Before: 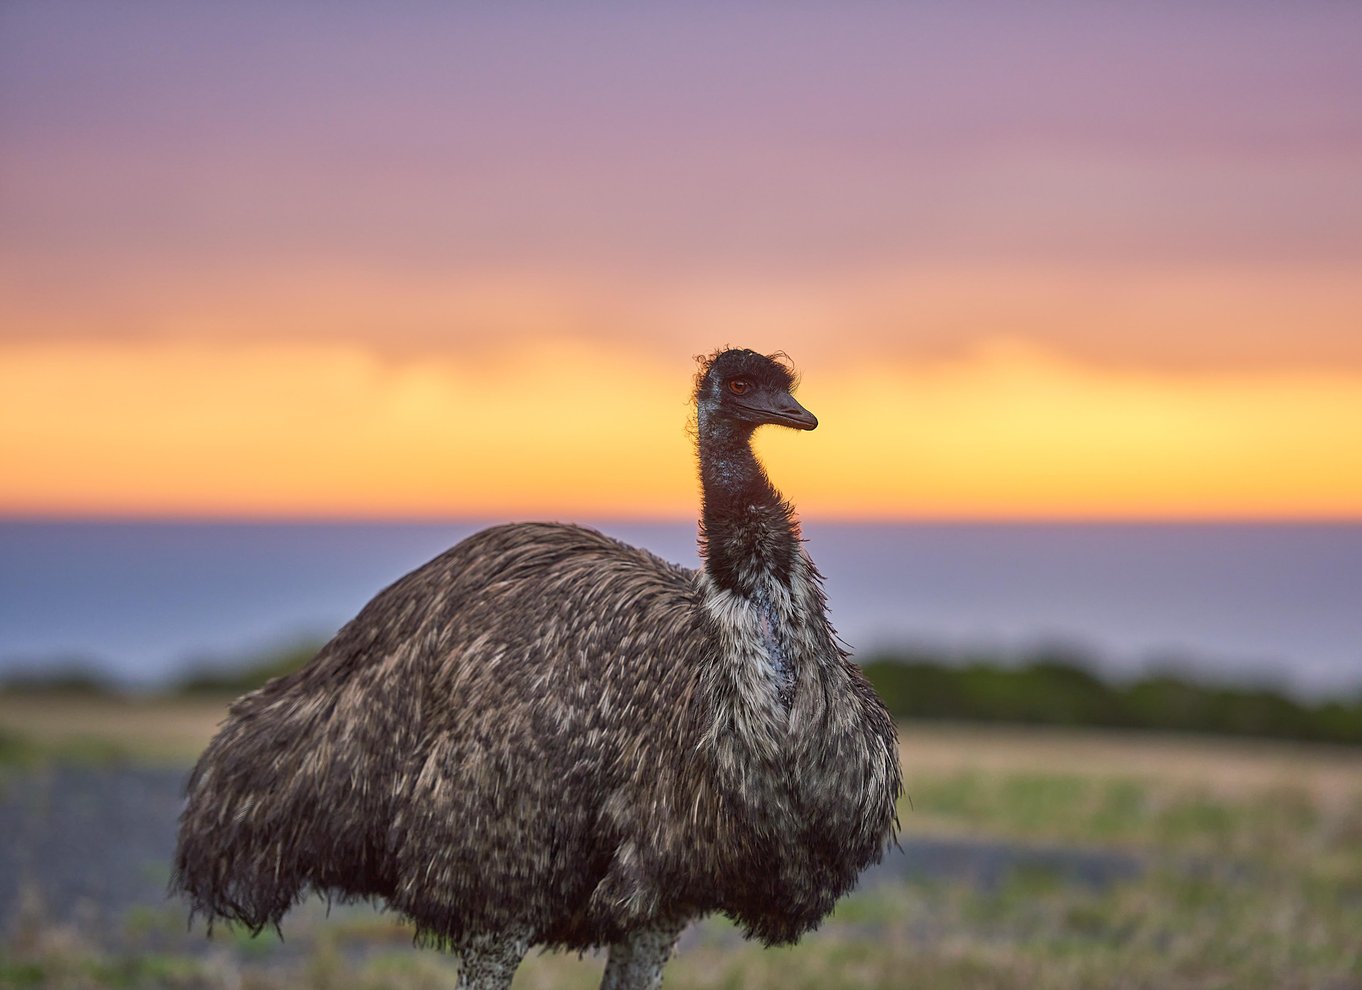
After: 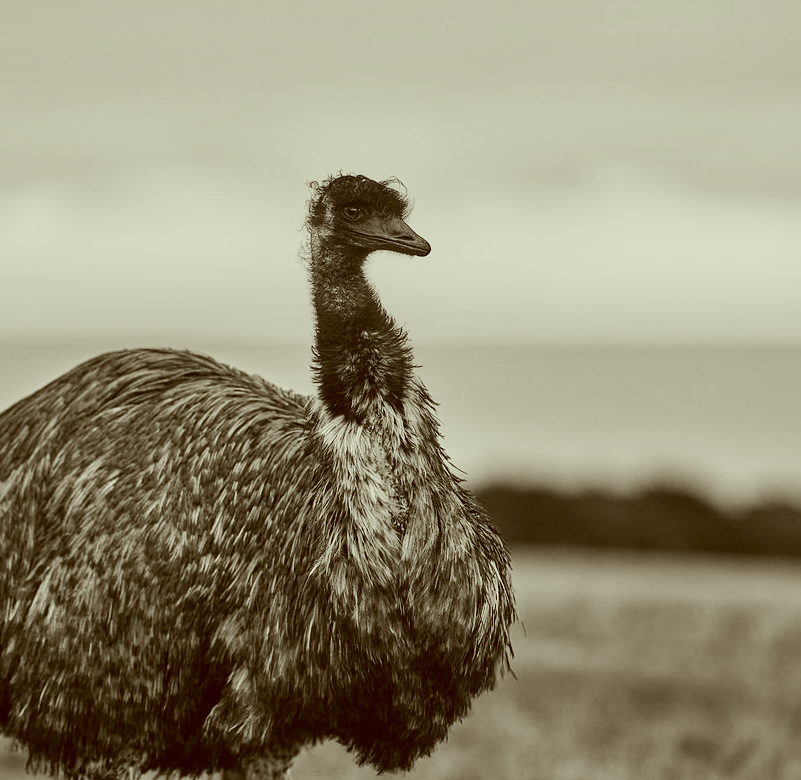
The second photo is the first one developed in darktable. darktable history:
crop and rotate: left 28.423%, top 17.662%, right 12.709%, bottom 3.465%
color calibration: output gray [0.18, 0.41, 0.41, 0], illuminant as shot in camera, x 0.377, y 0.393, temperature 4187.52 K
tone curve: curves: ch0 [(0, 0.003) (0.113, 0.081) (0.207, 0.184) (0.515, 0.612) (0.712, 0.793) (0.984, 0.961)]; ch1 [(0, 0) (0.172, 0.123) (0.317, 0.272) (0.414, 0.382) (0.476, 0.479) (0.505, 0.498) (0.534, 0.534) (0.621, 0.65) (0.709, 0.764) (1, 1)]; ch2 [(0, 0) (0.411, 0.424) (0.505, 0.505) (0.521, 0.524) (0.537, 0.57) (0.65, 0.699) (1, 1)], color space Lab, independent channels, preserve colors none
color correction: highlights a* -6.02, highlights b* 9.44, shadows a* 10.47, shadows b* 23.68
